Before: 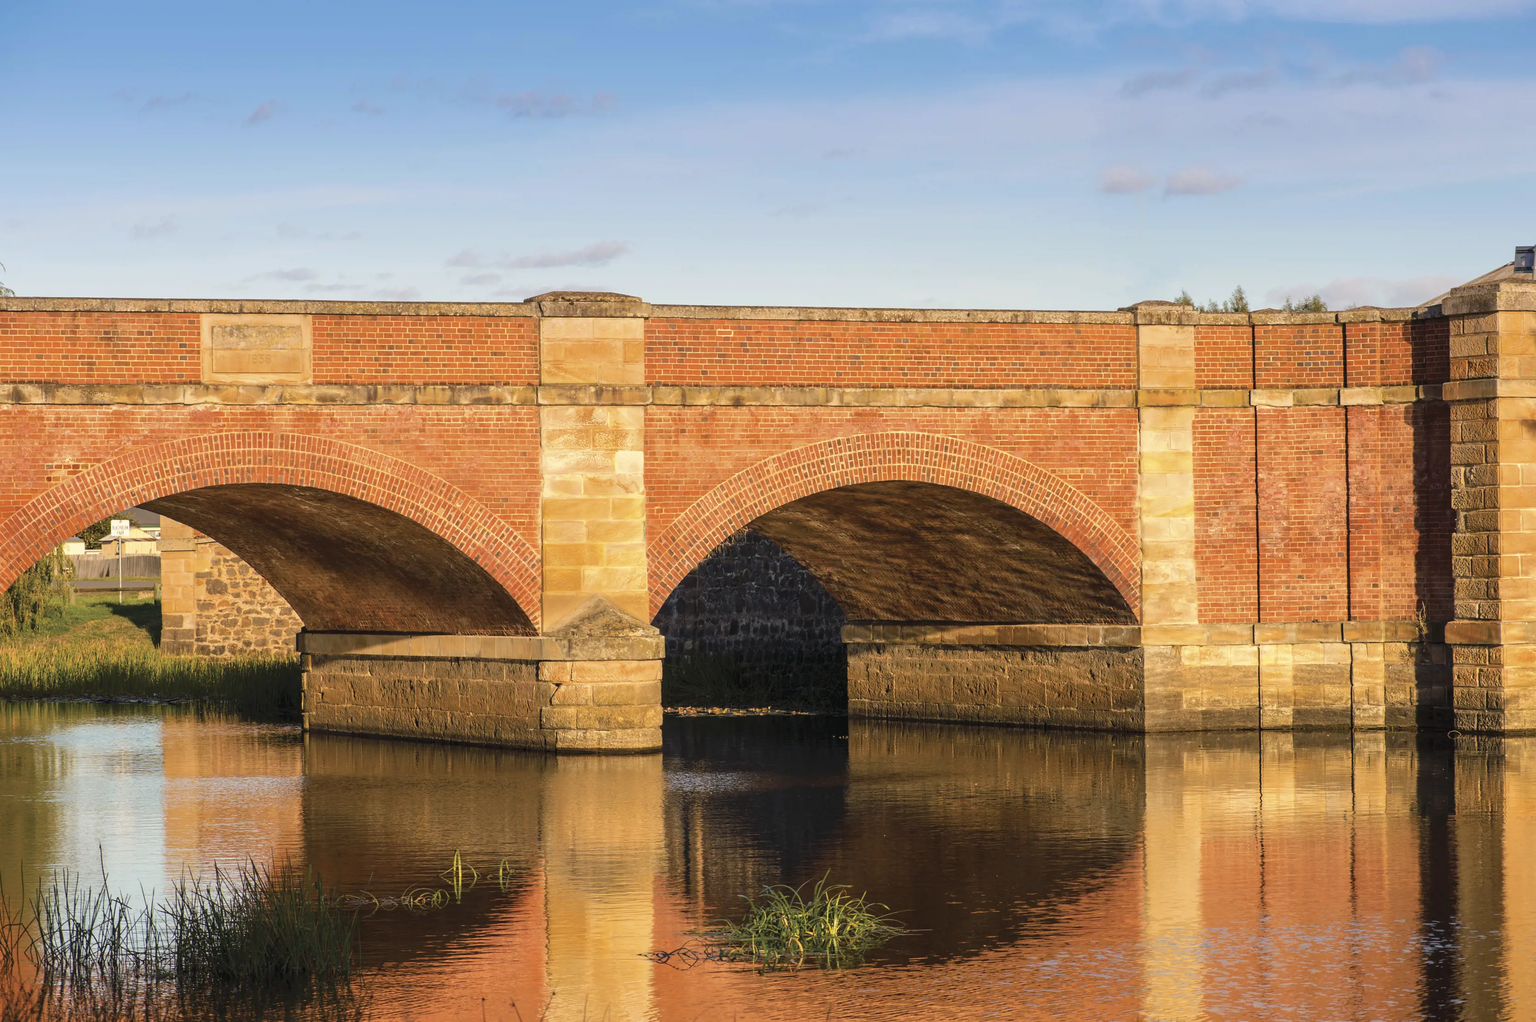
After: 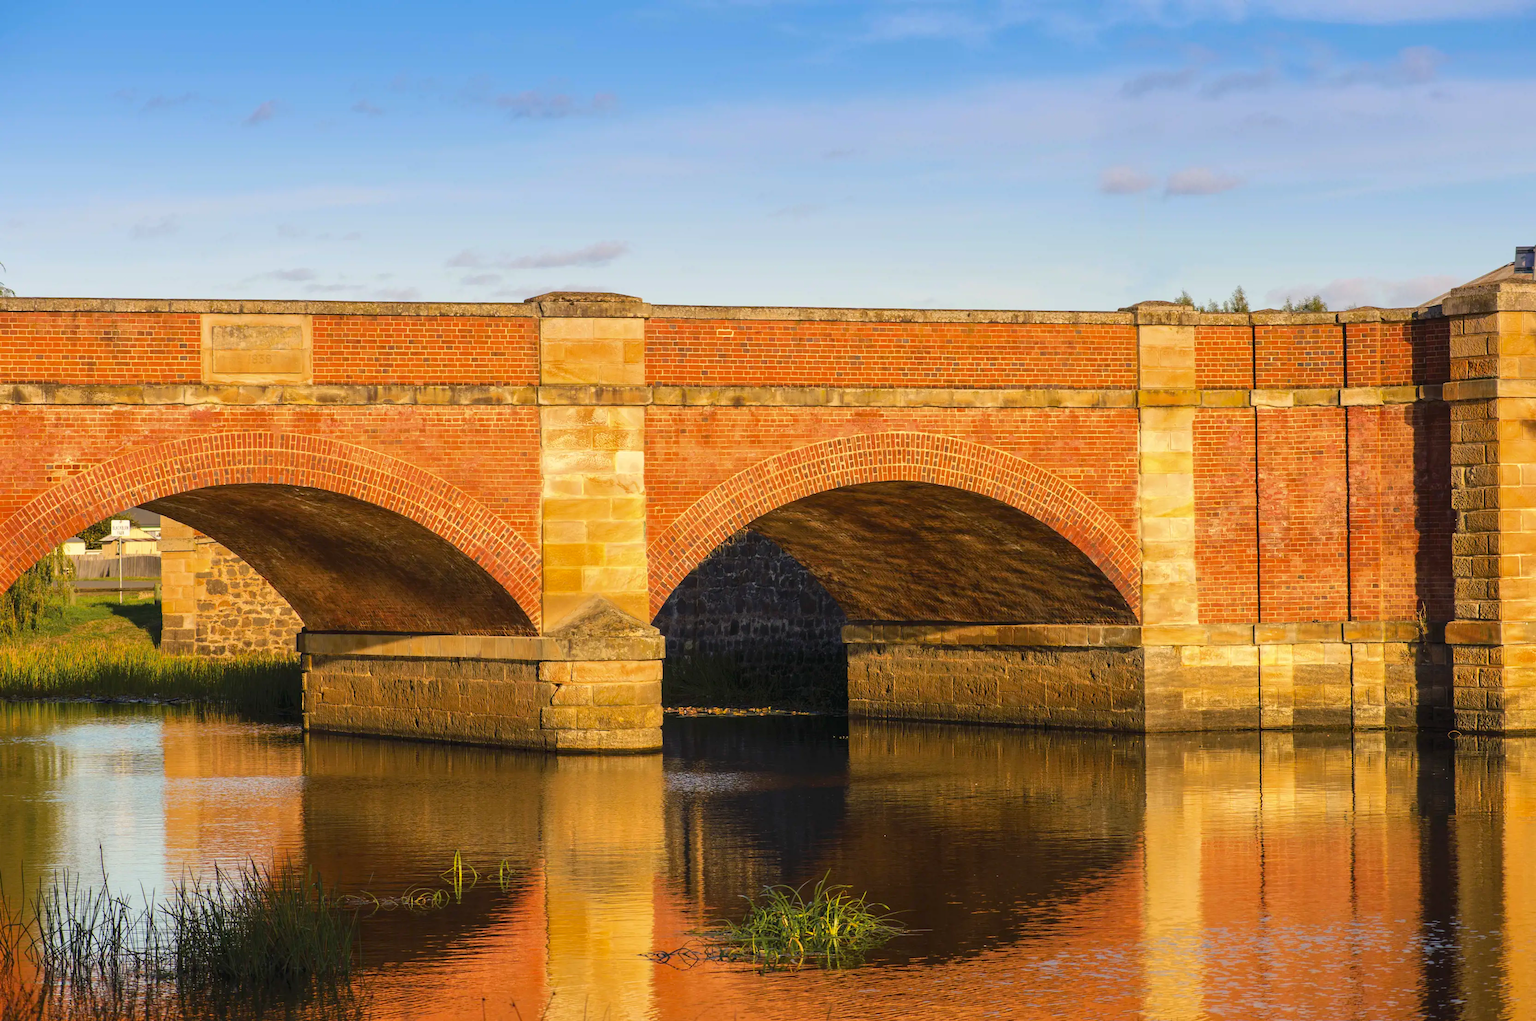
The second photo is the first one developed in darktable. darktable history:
contrast brightness saturation: brightness -0.02, saturation 0.356
